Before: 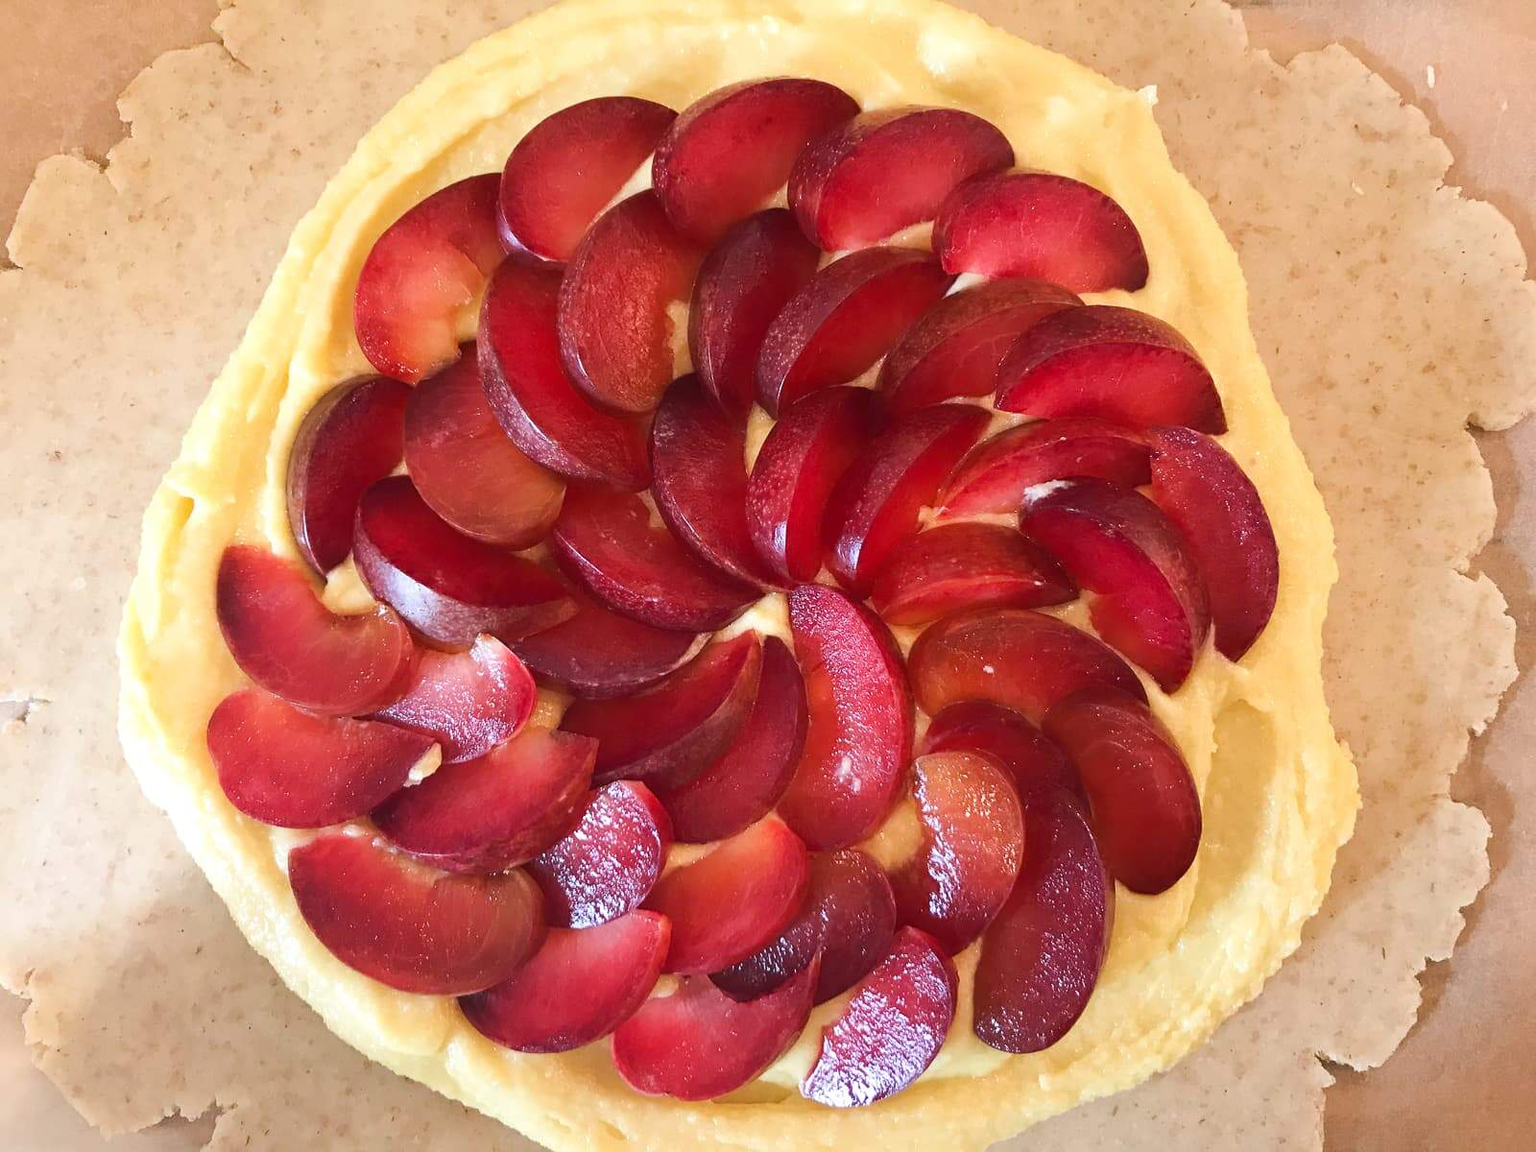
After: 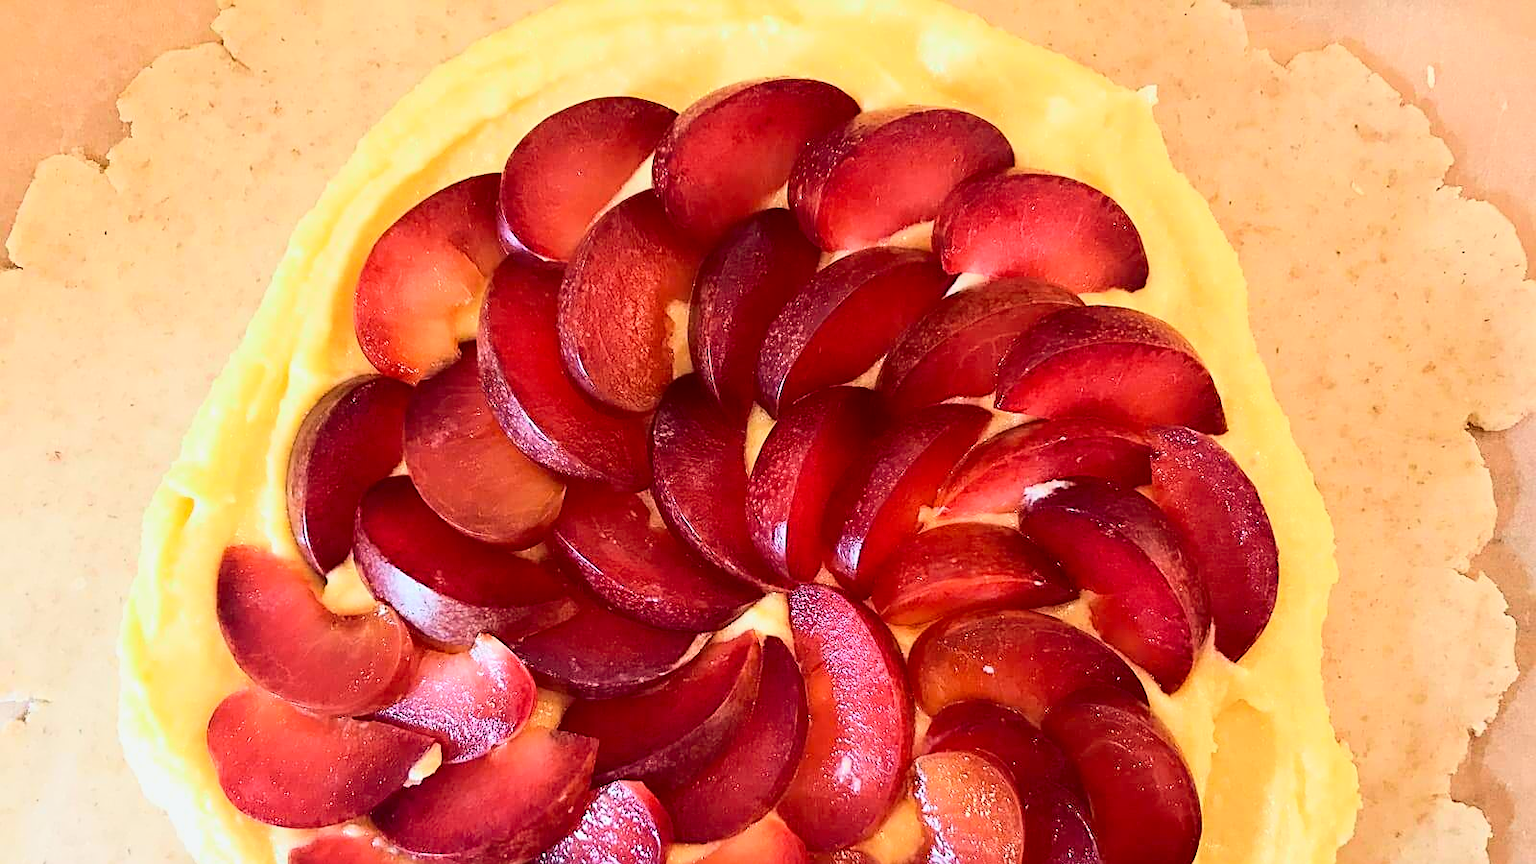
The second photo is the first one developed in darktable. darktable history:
crop: bottom 24.988%
tone curve: curves: ch0 [(0, 0) (0.042, 0.023) (0.157, 0.114) (0.302, 0.308) (0.44, 0.507) (0.607, 0.705) (0.824, 0.882) (1, 0.965)]; ch1 [(0, 0) (0.339, 0.334) (0.445, 0.419) (0.476, 0.454) (0.503, 0.501) (0.517, 0.513) (0.551, 0.567) (0.622, 0.662) (0.706, 0.741) (1, 1)]; ch2 [(0, 0) (0.327, 0.318) (0.417, 0.426) (0.46, 0.453) (0.502, 0.5) (0.514, 0.524) (0.547, 0.572) (0.615, 0.656) (0.717, 0.778) (1, 1)], color space Lab, independent channels, preserve colors none
sharpen: on, module defaults
